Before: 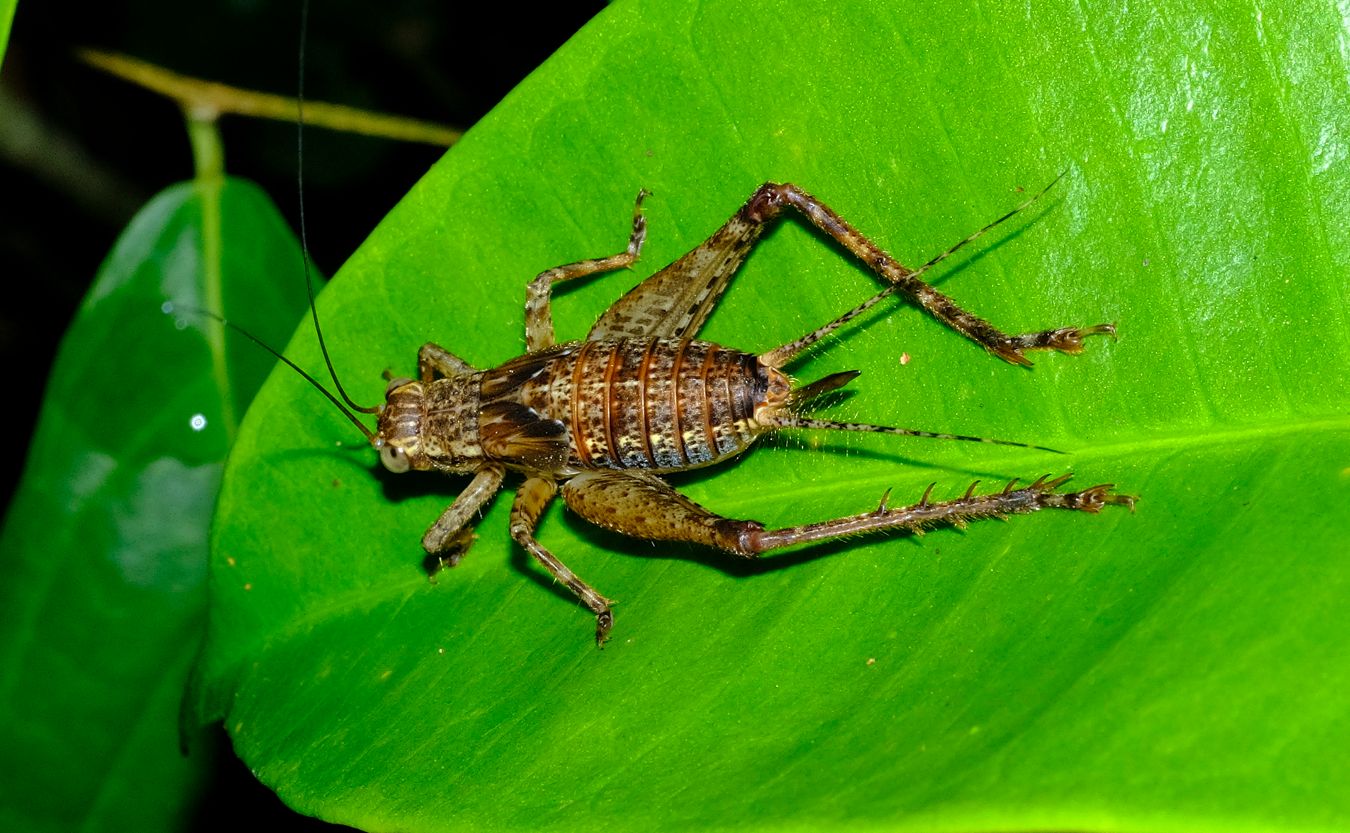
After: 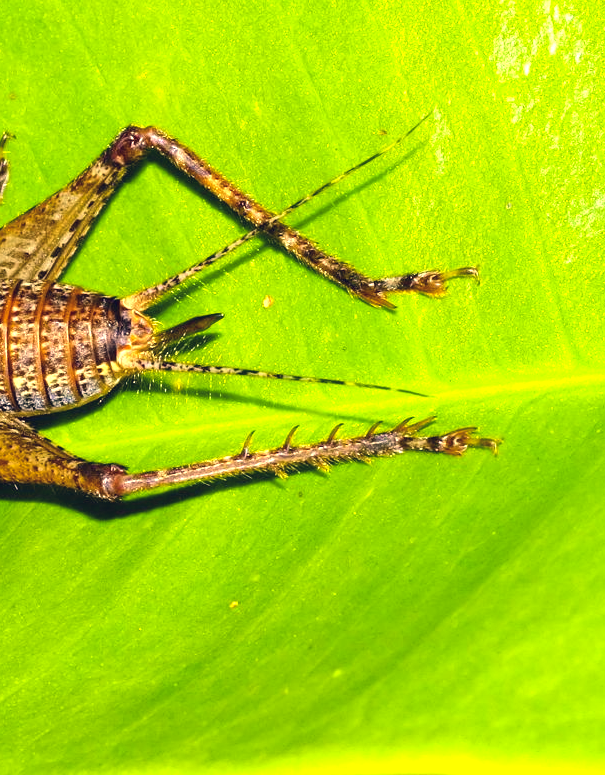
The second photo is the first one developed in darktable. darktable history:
exposure: black level correction -0.002, exposure 1.111 EV, compensate exposure bias true, compensate highlight preservation false
color balance rgb: shadows lift › hue 86.07°, perceptual saturation grading › global saturation 25.247%
color correction: highlights a* 20.29, highlights b* 27.43, shadows a* 3.46, shadows b* -17.33, saturation 0.762
crop: left 47.238%, top 6.911%, right 7.918%
